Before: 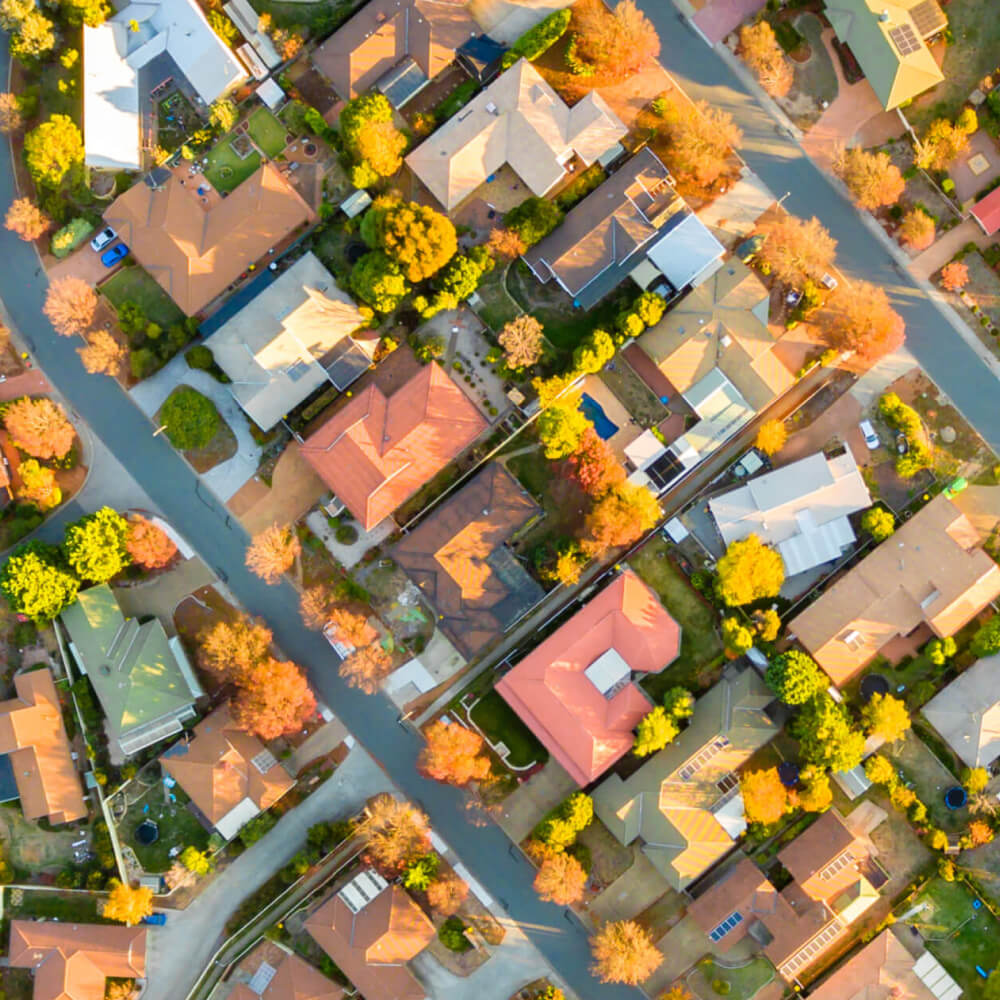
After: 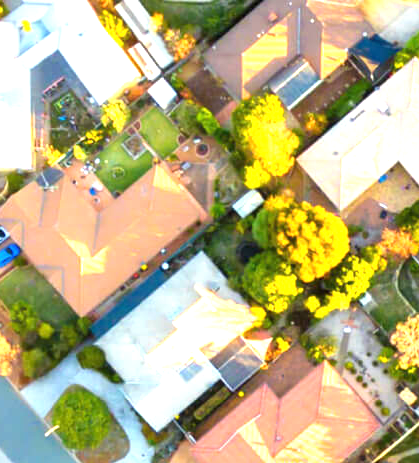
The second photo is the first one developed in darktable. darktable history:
crop and rotate: left 10.817%, top 0.062%, right 47.194%, bottom 53.626%
exposure: black level correction 0, exposure 1.2 EV, compensate highlight preservation false
